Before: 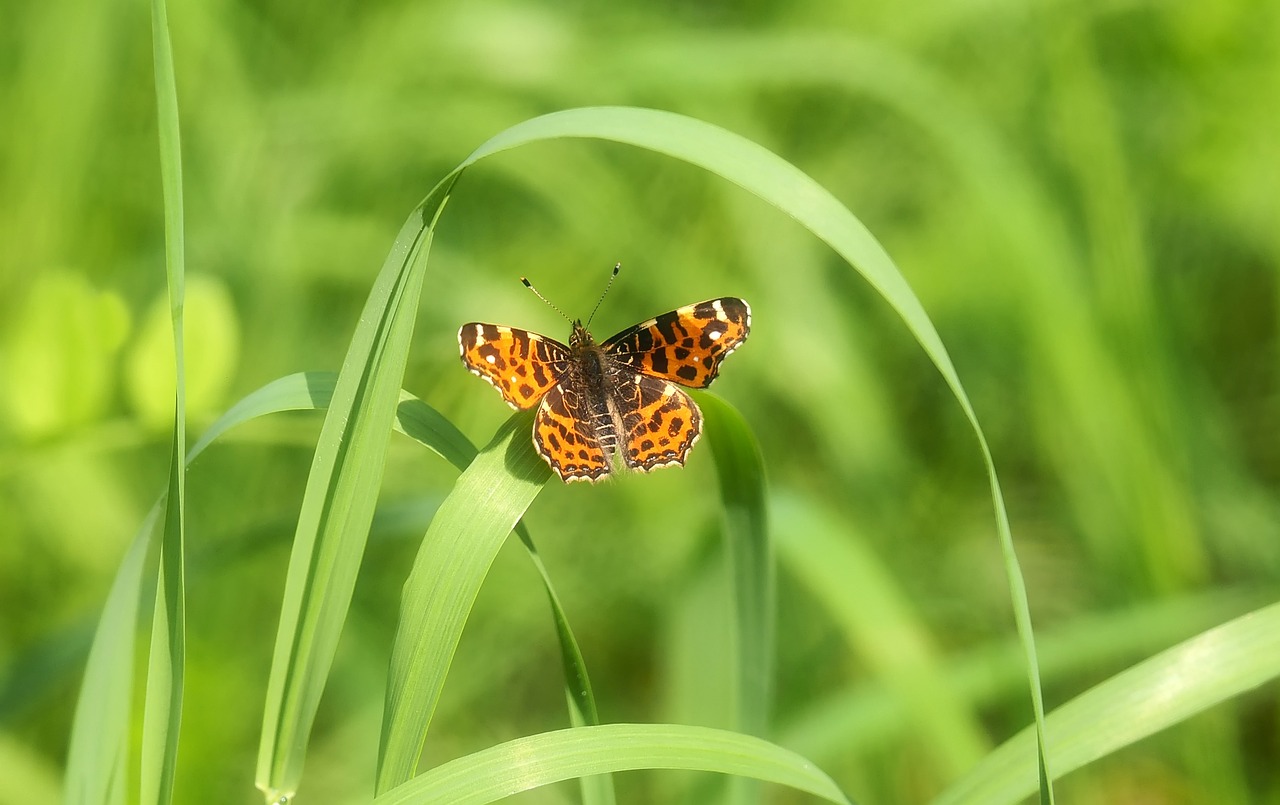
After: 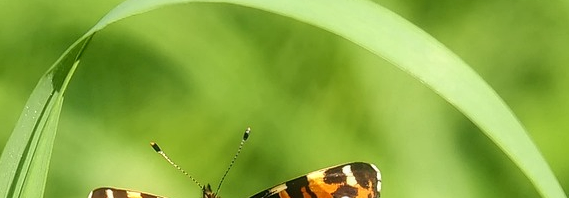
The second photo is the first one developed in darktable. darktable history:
crop: left 28.935%, top 16.795%, right 26.587%, bottom 57.662%
local contrast: on, module defaults
